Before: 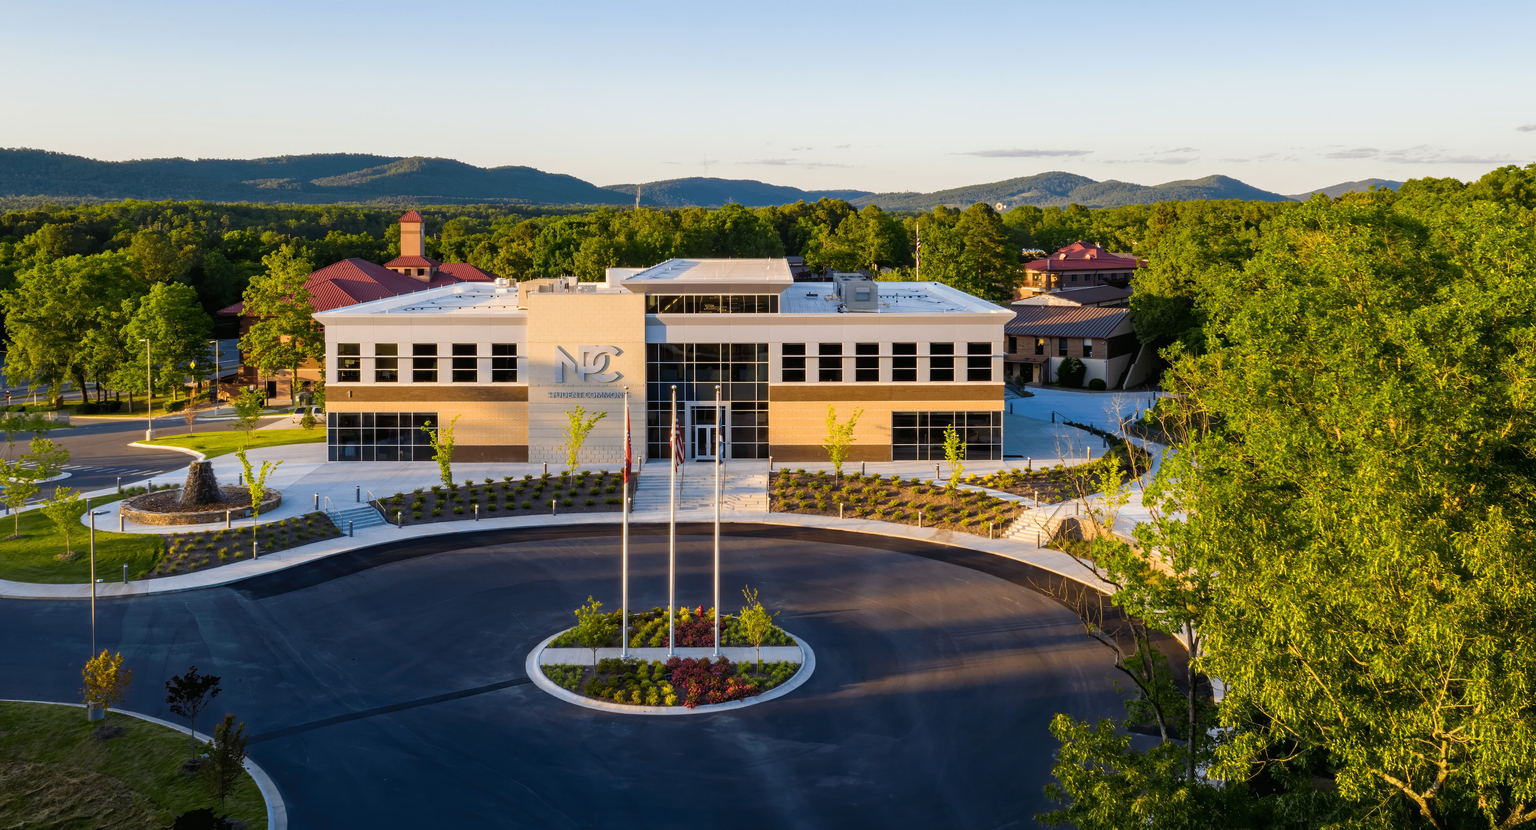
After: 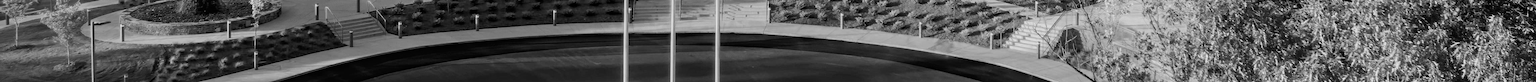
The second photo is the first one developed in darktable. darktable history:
crop and rotate: top 59.084%, bottom 30.916%
filmic rgb: hardness 4.17
haze removal: strength 0.29, distance 0.25, compatibility mode true, adaptive false
color zones: curves: ch0 [(0.002, 0.593) (0.143, 0.417) (0.285, 0.541) (0.455, 0.289) (0.608, 0.327) (0.727, 0.283) (0.869, 0.571) (1, 0.603)]; ch1 [(0, 0) (0.143, 0) (0.286, 0) (0.429, 0) (0.571, 0) (0.714, 0) (0.857, 0)]
